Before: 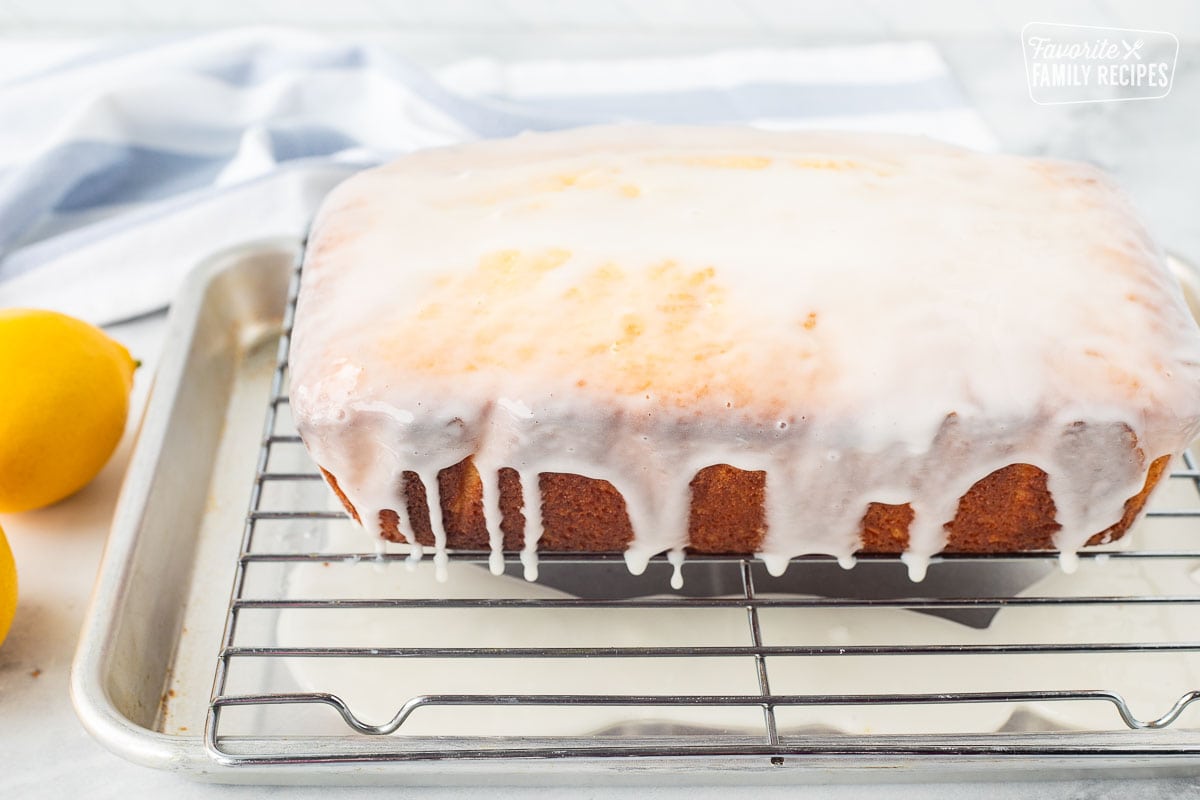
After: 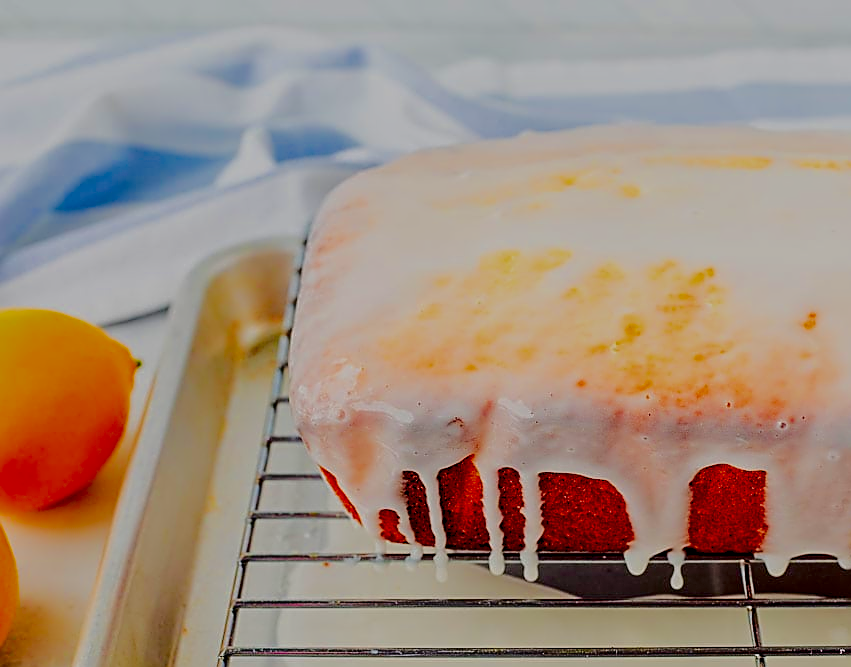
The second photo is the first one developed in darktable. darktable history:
tone equalizer: -7 EV 0.157 EV, -6 EV 0.626 EV, -5 EV 1.18 EV, -4 EV 1.3 EV, -3 EV 1.18 EV, -2 EV 0.6 EV, -1 EV 0.16 EV, edges refinement/feathering 500, mask exposure compensation -1.57 EV, preserve details no
sharpen: on, module defaults
contrast equalizer: octaves 7, y [[0.509, 0.514, 0.523, 0.542, 0.578, 0.603], [0.5 ×6], [0.509, 0.514, 0.523, 0.542, 0.578, 0.603], [0.001, 0.002, 0.003, 0.005, 0.01, 0.013], [0.001, 0.002, 0.003, 0.005, 0.01, 0.013]]
filmic rgb: black relative exposure -5.06 EV, white relative exposure 3.96 EV, threshold 2.94 EV, hardness 2.9, contrast 1.201, highlights saturation mix -30.97%, color science v6 (2022), enable highlight reconstruction true
contrast brightness saturation: brightness -0.984, saturation 0.986
crop: right 29.034%, bottom 16.609%
